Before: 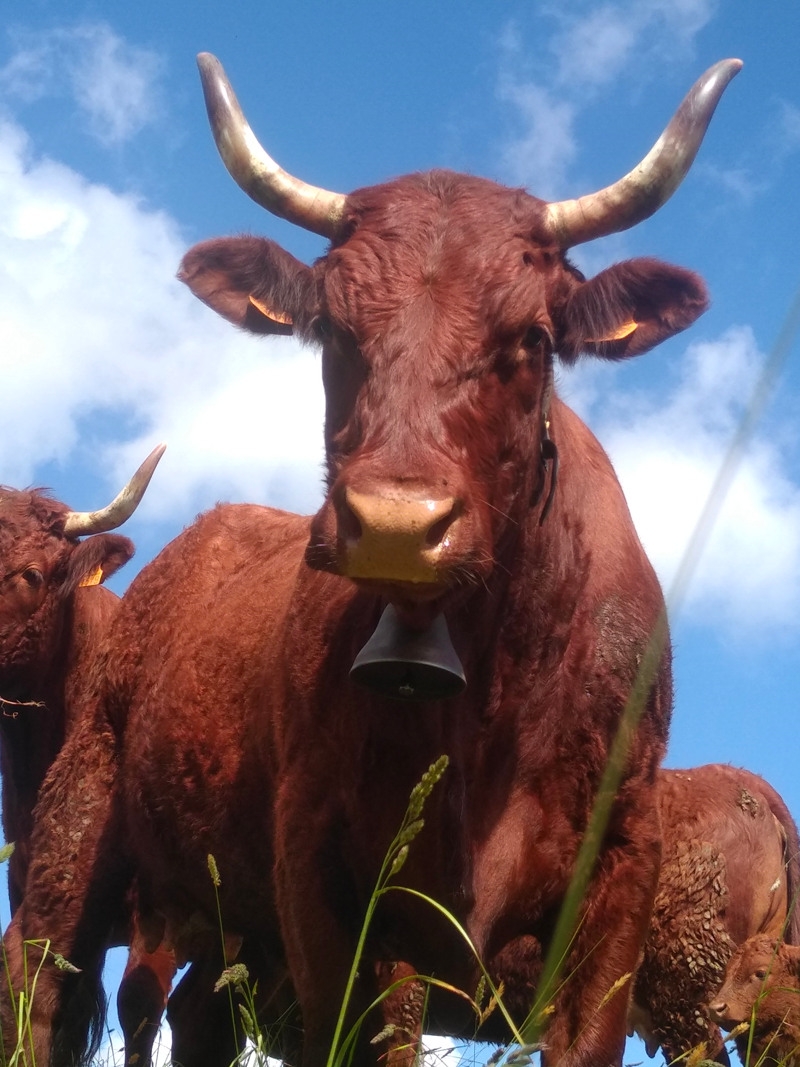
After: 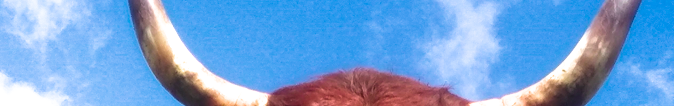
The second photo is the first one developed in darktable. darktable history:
filmic rgb: black relative exposure -12.8 EV, white relative exposure 2.8 EV, threshold 3 EV, target black luminance 0%, hardness 8.54, latitude 70.41%, contrast 1.133, shadows ↔ highlights balance -0.395%, color science v4 (2020), enable highlight reconstruction true
white balance: emerald 1
color balance rgb: linear chroma grading › global chroma 9%, perceptual saturation grading › global saturation 36%, perceptual brilliance grading › global brilliance 15%, perceptual brilliance grading › shadows -35%, global vibrance 15%
crop and rotate: left 9.644%, top 9.491%, right 6.021%, bottom 80.509%
tone equalizer: on, module defaults
